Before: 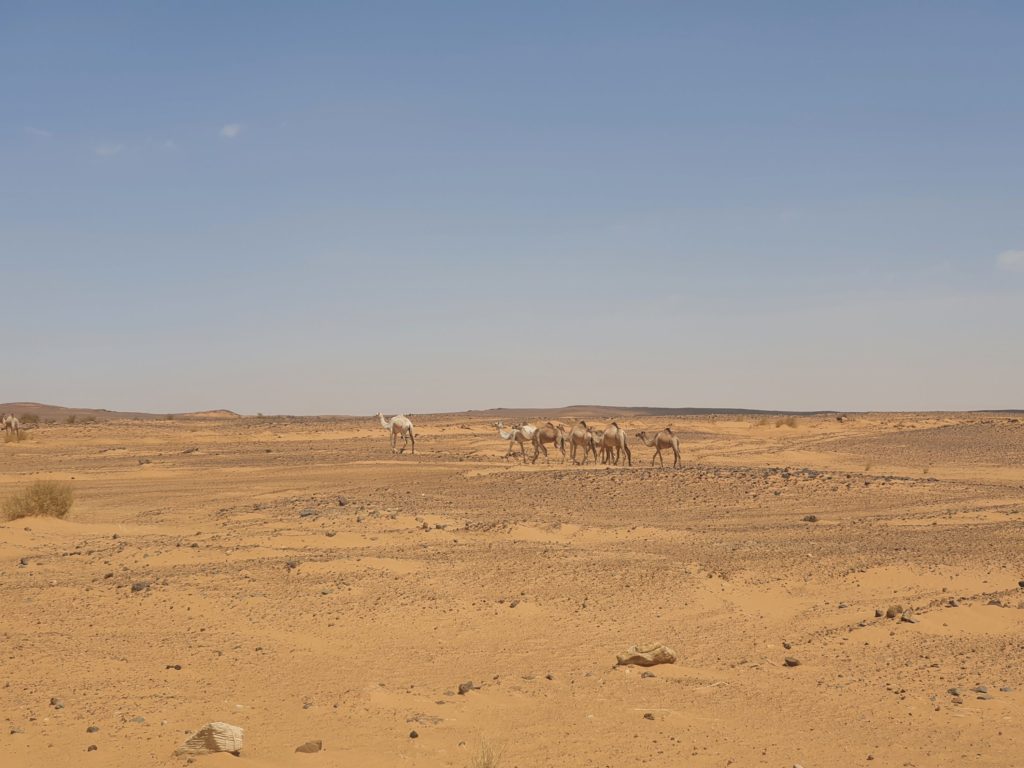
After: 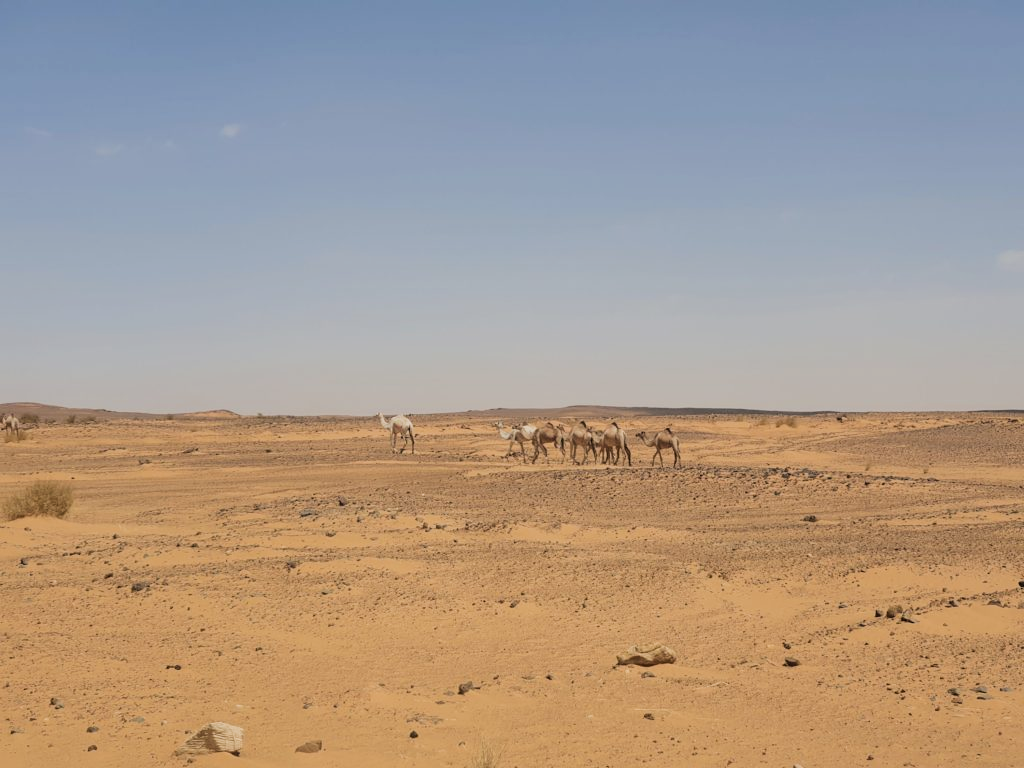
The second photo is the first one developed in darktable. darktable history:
filmic rgb: black relative exposure -5.13 EV, white relative exposure 3.97 EV, hardness 2.88, contrast 1.297, highlights saturation mix -31.1%
